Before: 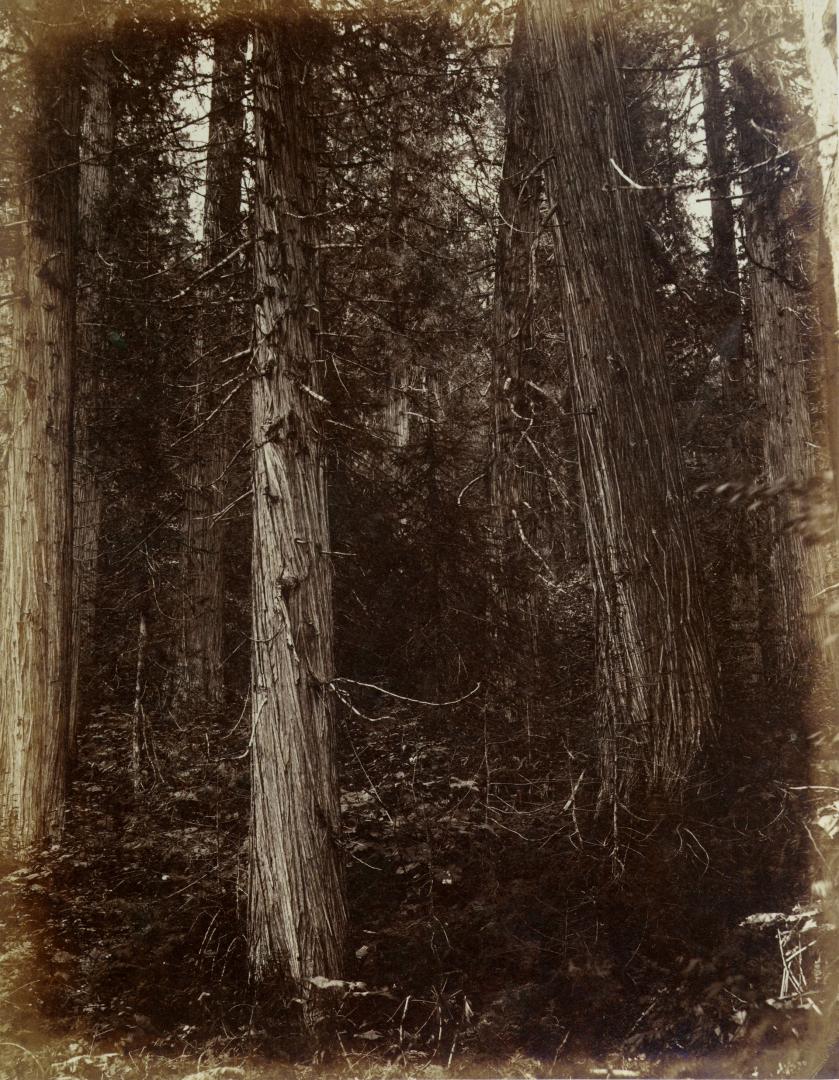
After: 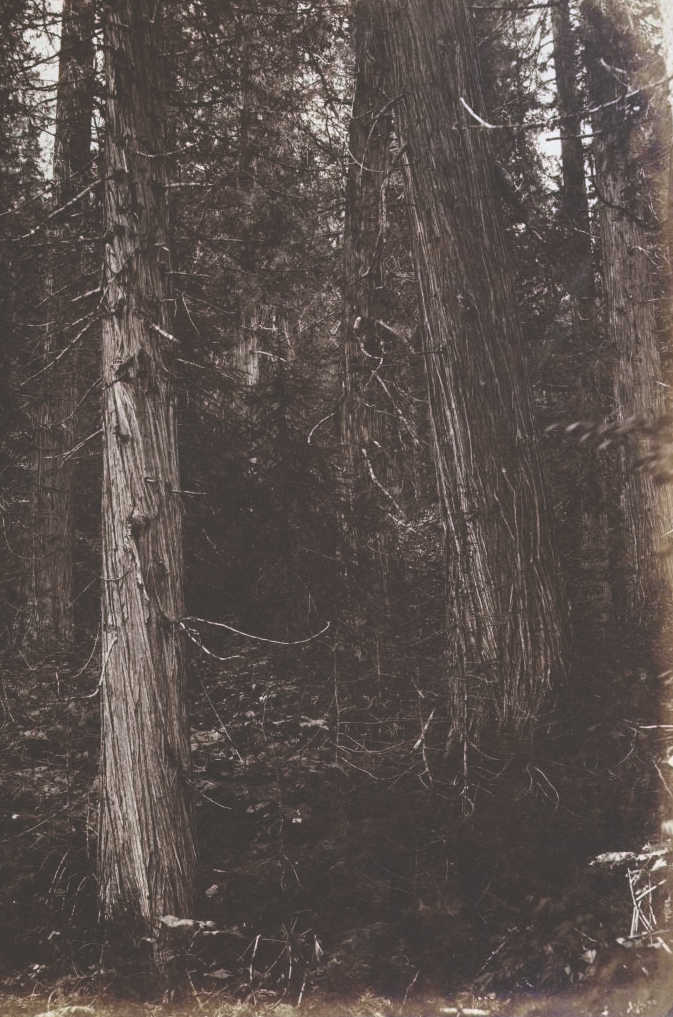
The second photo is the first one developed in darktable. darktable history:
tone equalizer: on, module defaults
exposure: black level correction -0.041, exposure 0.064 EV, compensate highlight preservation false
contrast equalizer: octaves 7, y [[0.6 ×6], [0.55 ×6], [0 ×6], [0 ×6], [0 ×6]], mix 0.15
crop and rotate: left 17.959%, top 5.771%, right 1.742%
white balance: red 1.004, blue 1.096
